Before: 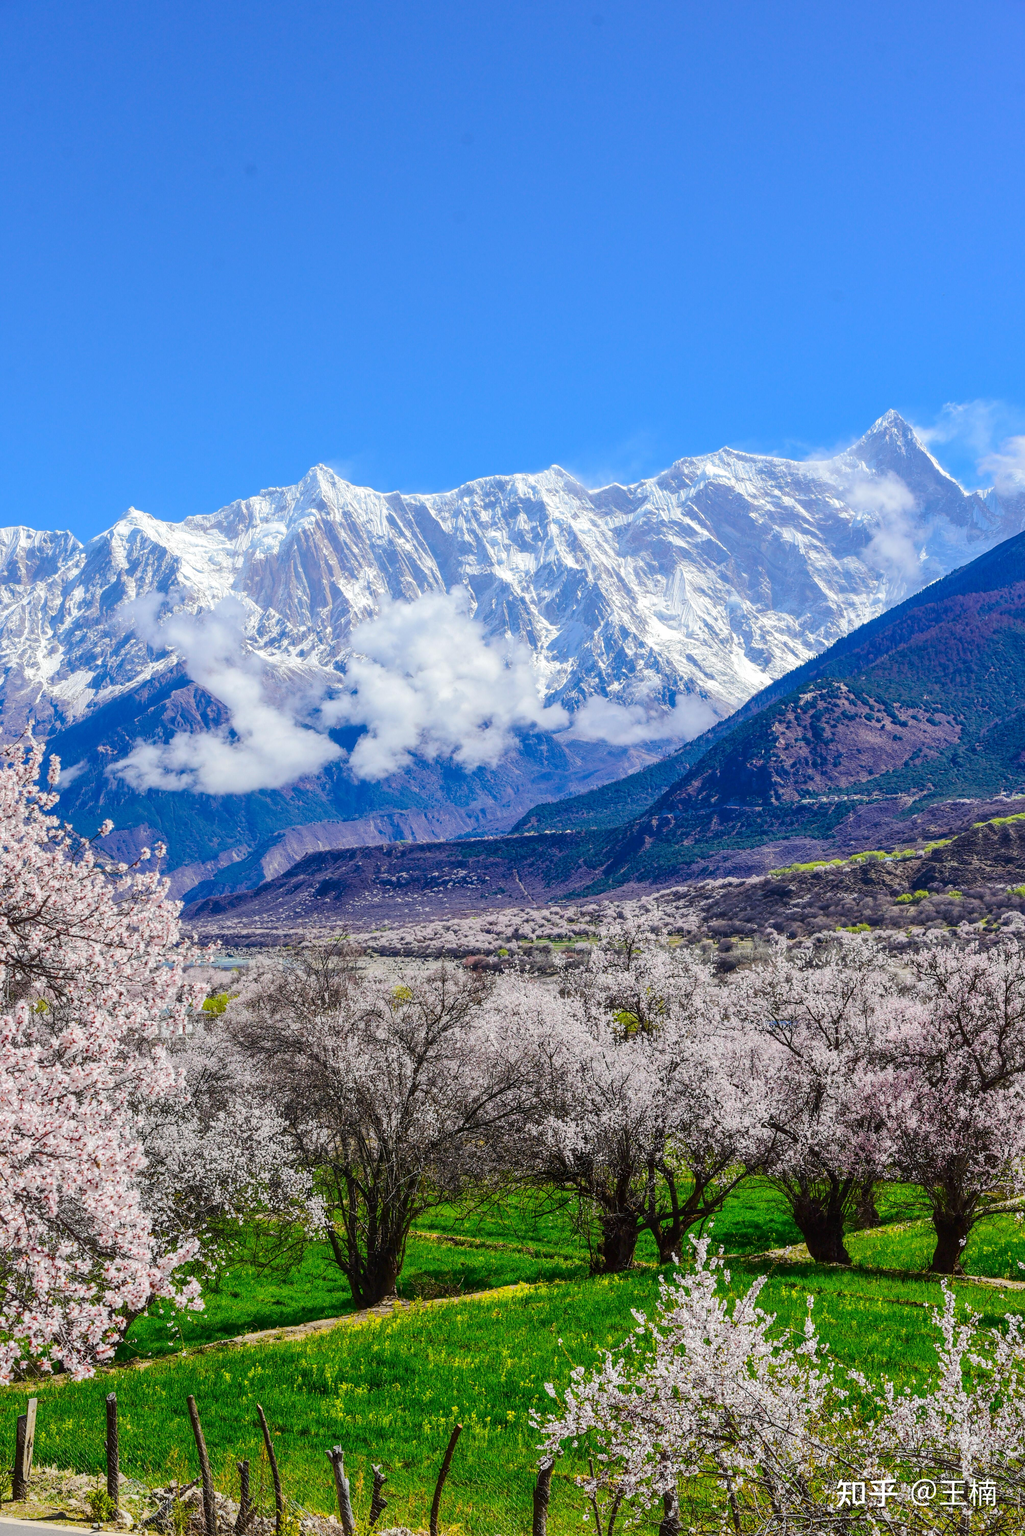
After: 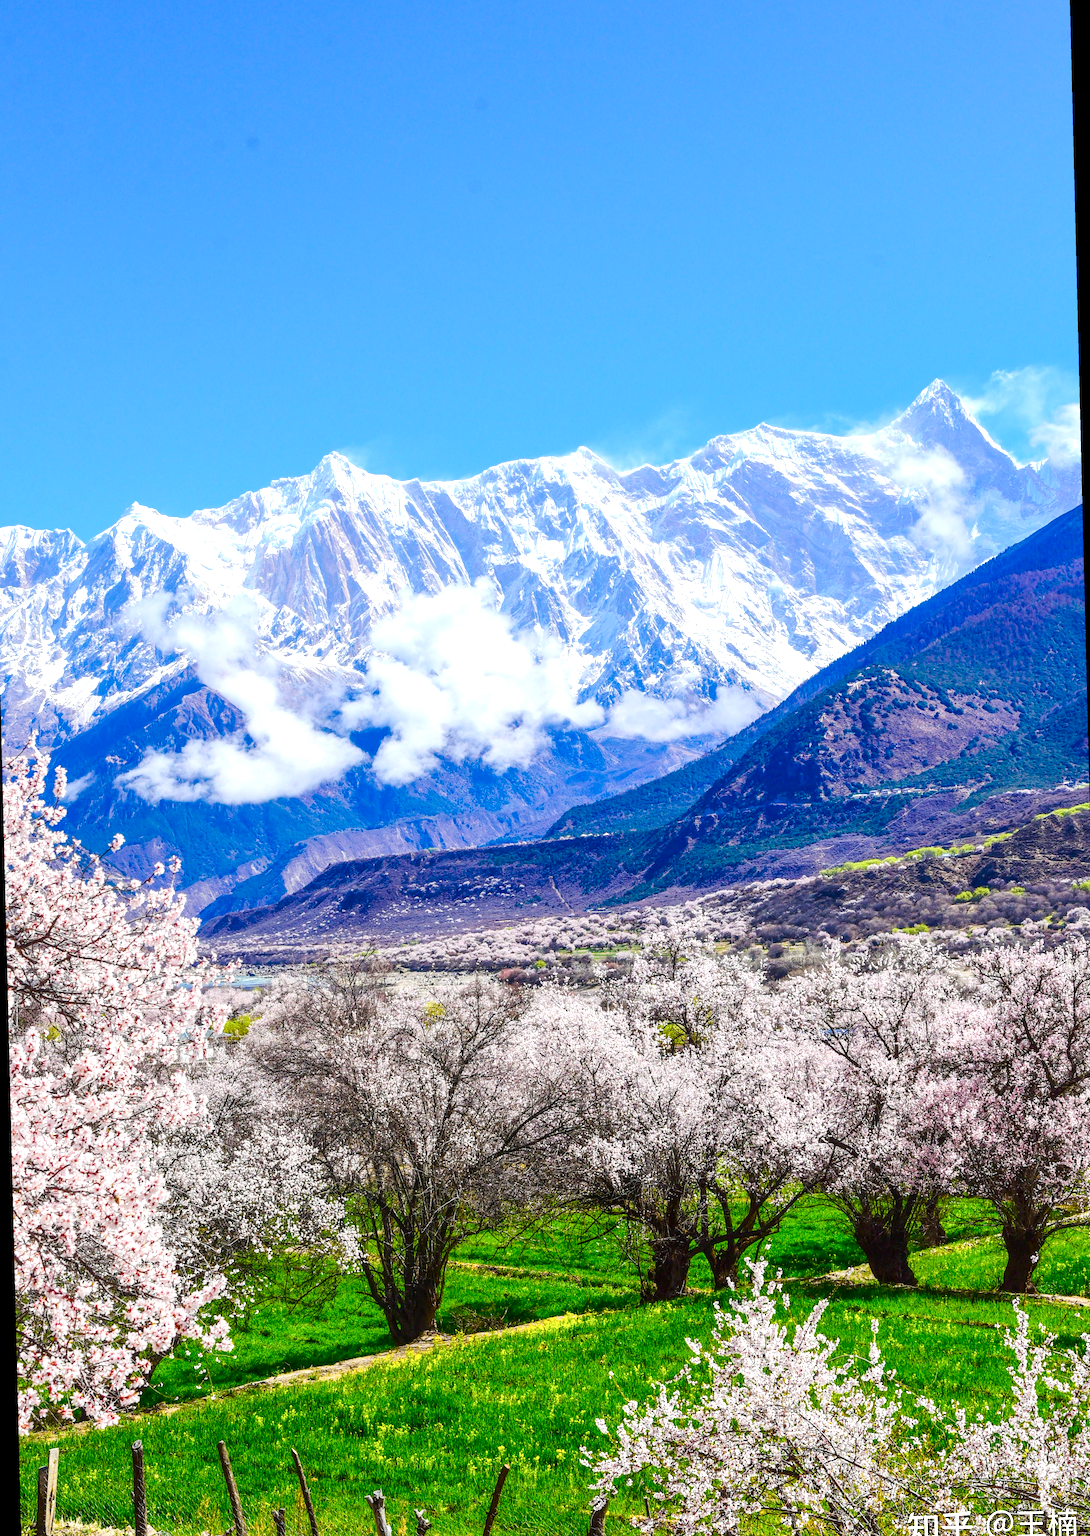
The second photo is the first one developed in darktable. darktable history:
color balance rgb: perceptual saturation grading › global saturation 20%, perceptual saturation grading › highlights -25%, perceptual saturation grading › shadows 25%
exposure: exposure 0.669 EV, compensate highlight preservation false
rotate and perspective: rotation -1.42°, crop left 0.016, crop right 0.984, crop top 0.035, crop bottom 0.965
